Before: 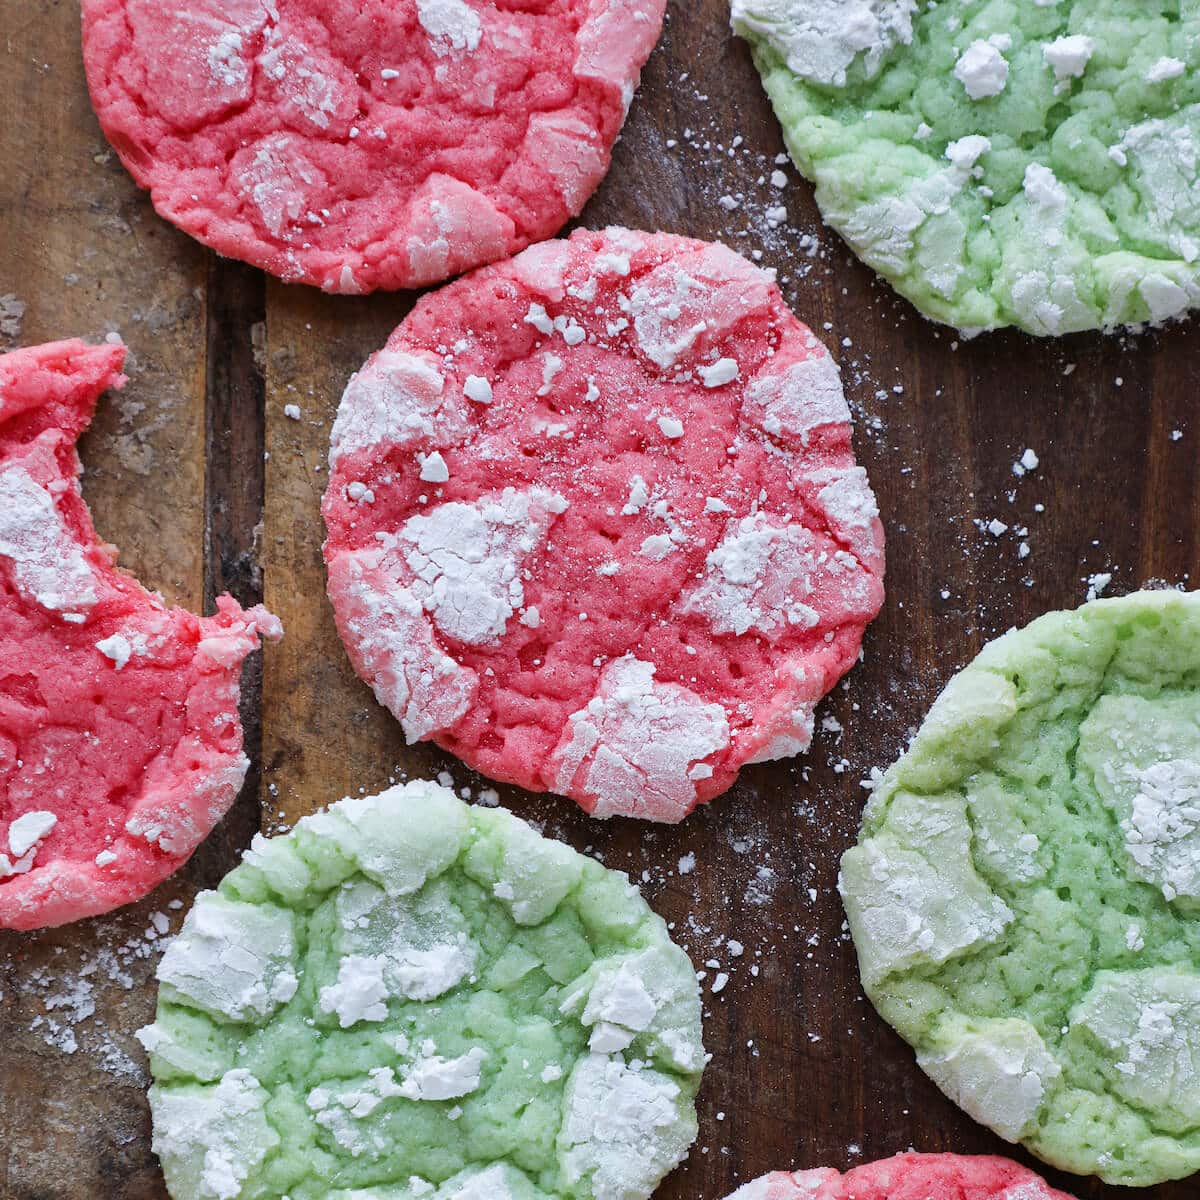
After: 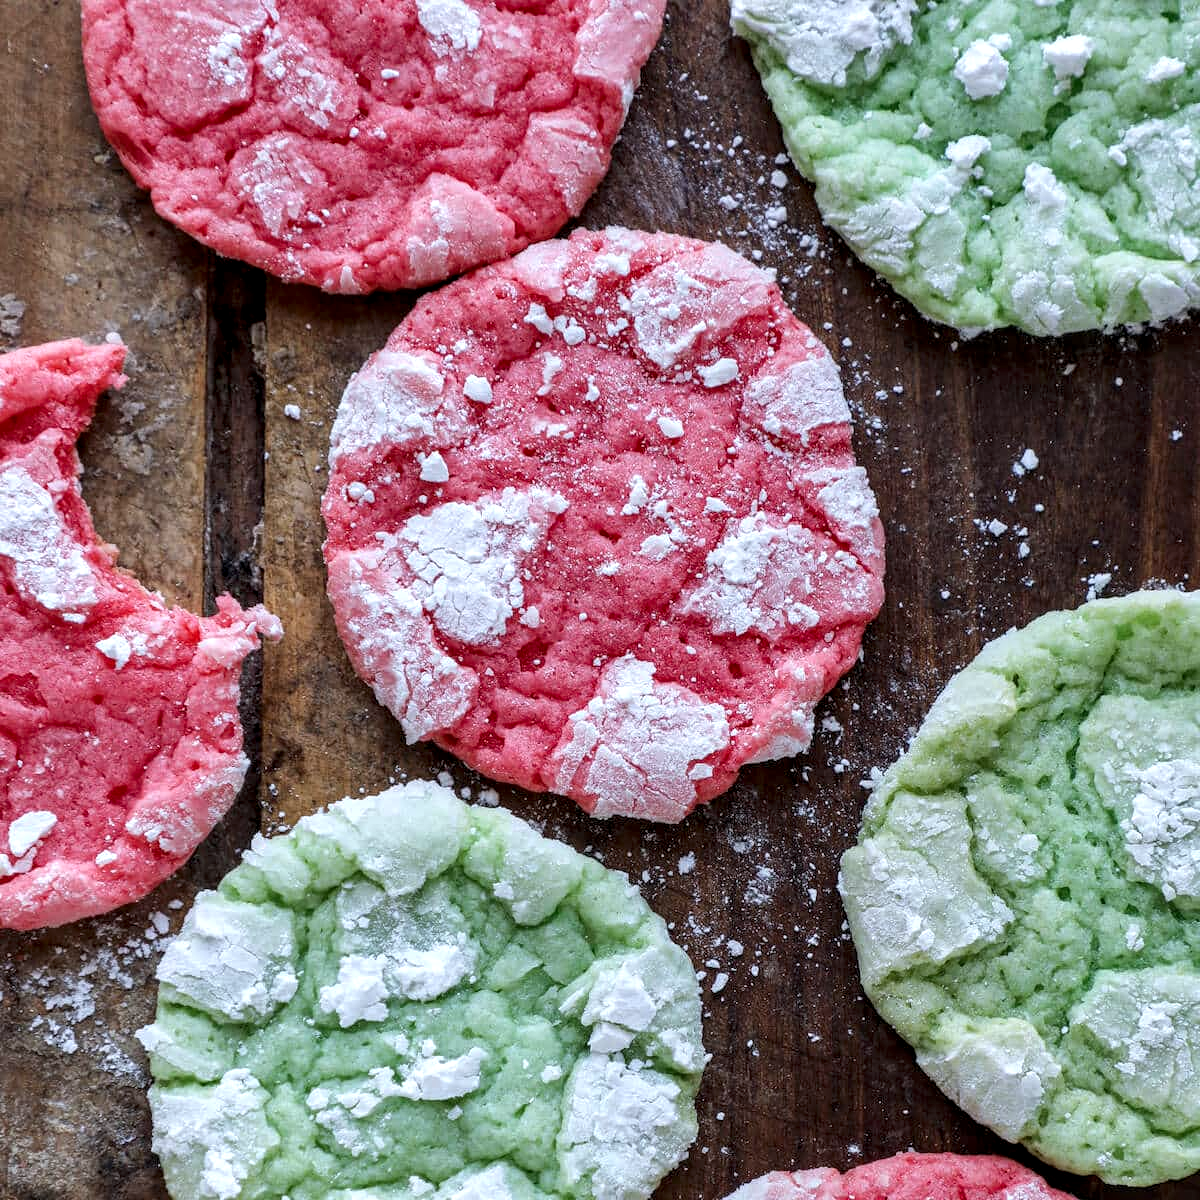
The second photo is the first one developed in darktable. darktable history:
local contrast: detail 150%
color calibration: x 0.355, y 0.367, temperature 4700.38 K
